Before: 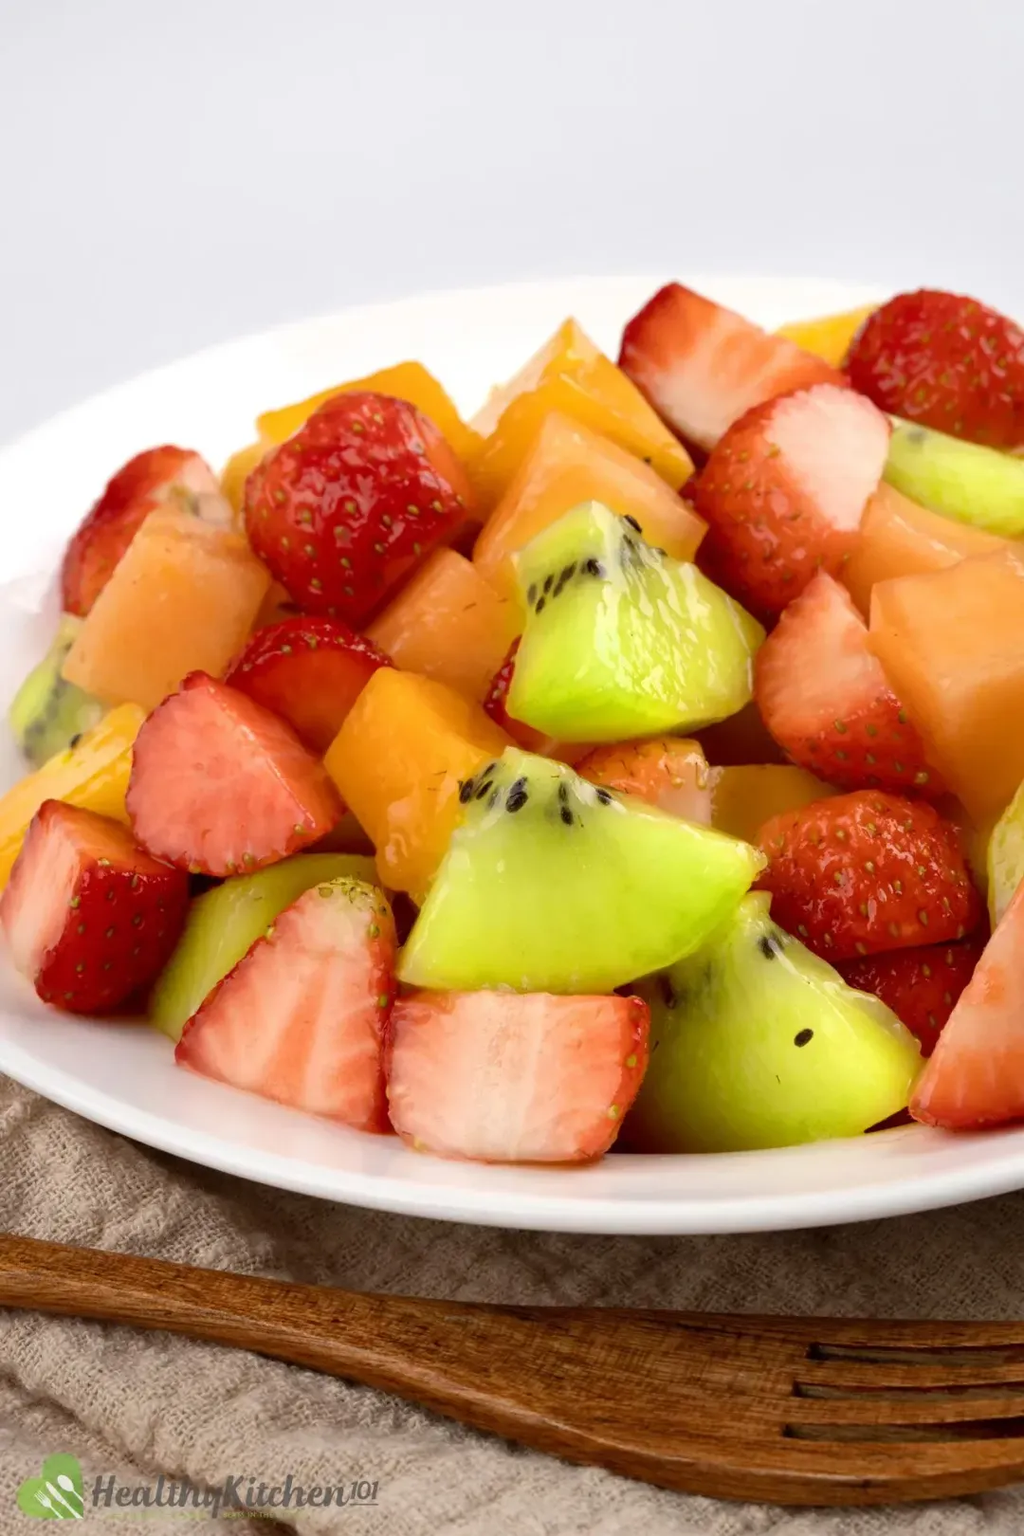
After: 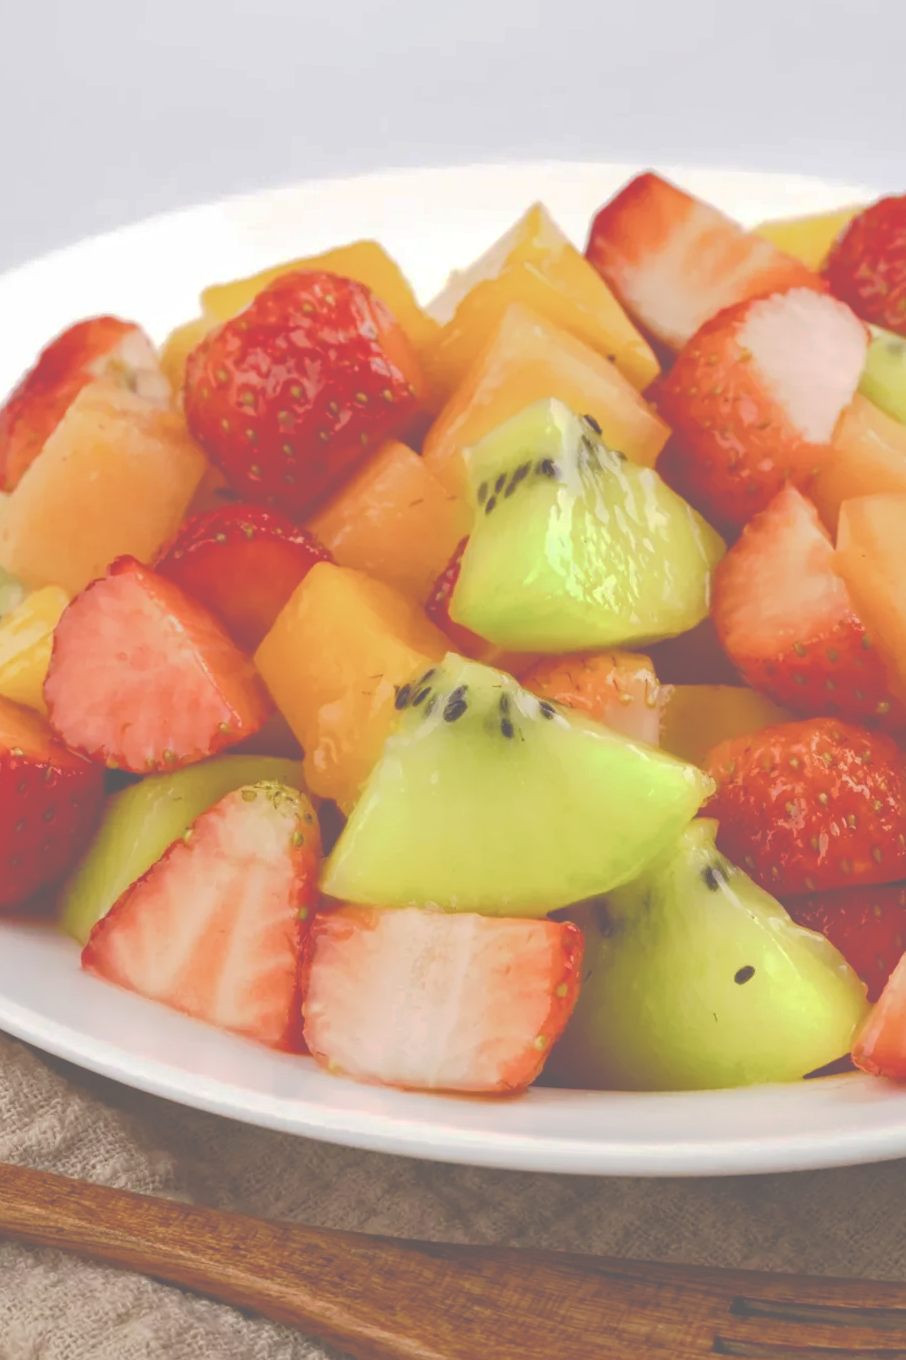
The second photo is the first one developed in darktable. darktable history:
local contrast: highlights 106%, shadows 98%, detail 120%, midtone range 0.2
tone curve: curves: ch0 [(0, 0) (0.003, 0.277) (0.011, 0.277) (0.025, 0.279) (0.044, 0.282) (0.069, 0.286) (0.1, 0.289) (0.136, 0.294) (0.177, 0.318) (0.224, 0.345) (0.277, 0.379) (0.335, 0.425) (0.399, 0.481) (0.468, 0.542) (0.543, 0.594) (0.623, 0.662) (0.709, 0.731) (0.801, 0.792) (0.898, 0.851) (1, 1)], preserve colors none
color balance rgb: perceptual saturation grading › global saturation 24.347%, perceptual saturation grading › highlights -23.641%, perceptual saturation grading › mid-tones 24.238%, perceptual saturation grading › shadows 39.948%
exposure: black level correction -0.061, exposure -0.049 EV, compensate highlight preservation false
crop and rotate: angle -2.96°, left 5.059%, top 5.218%, right 4.638%, bottom 4.414%
haze removal: compatibility mode true, adaptive false
